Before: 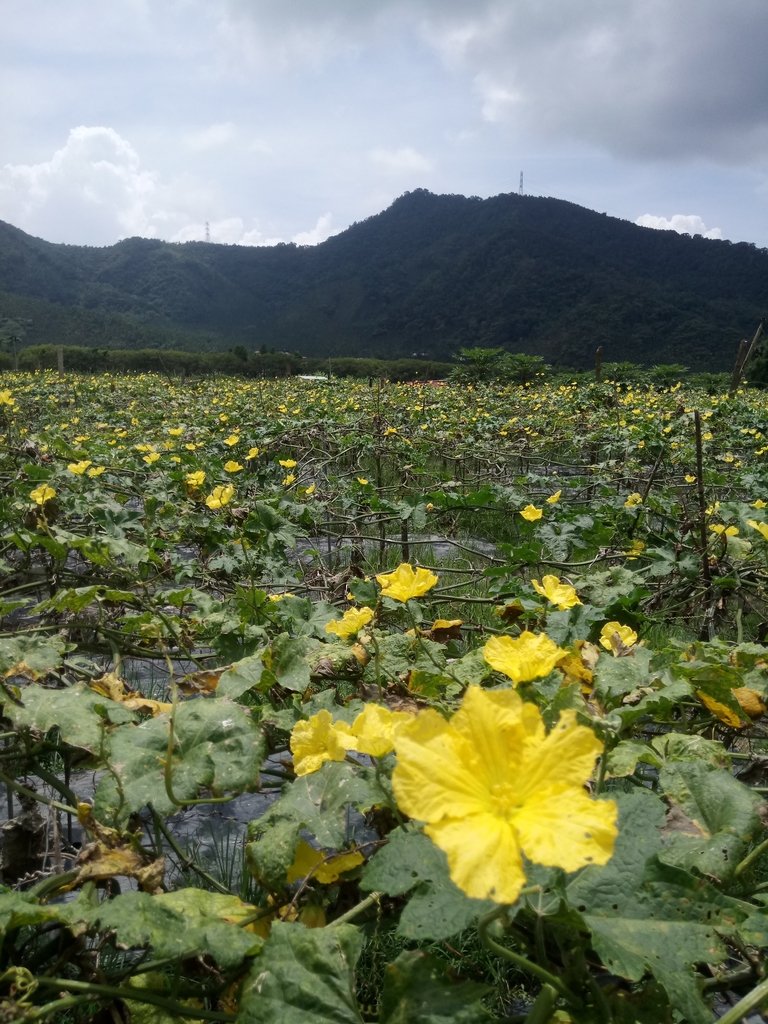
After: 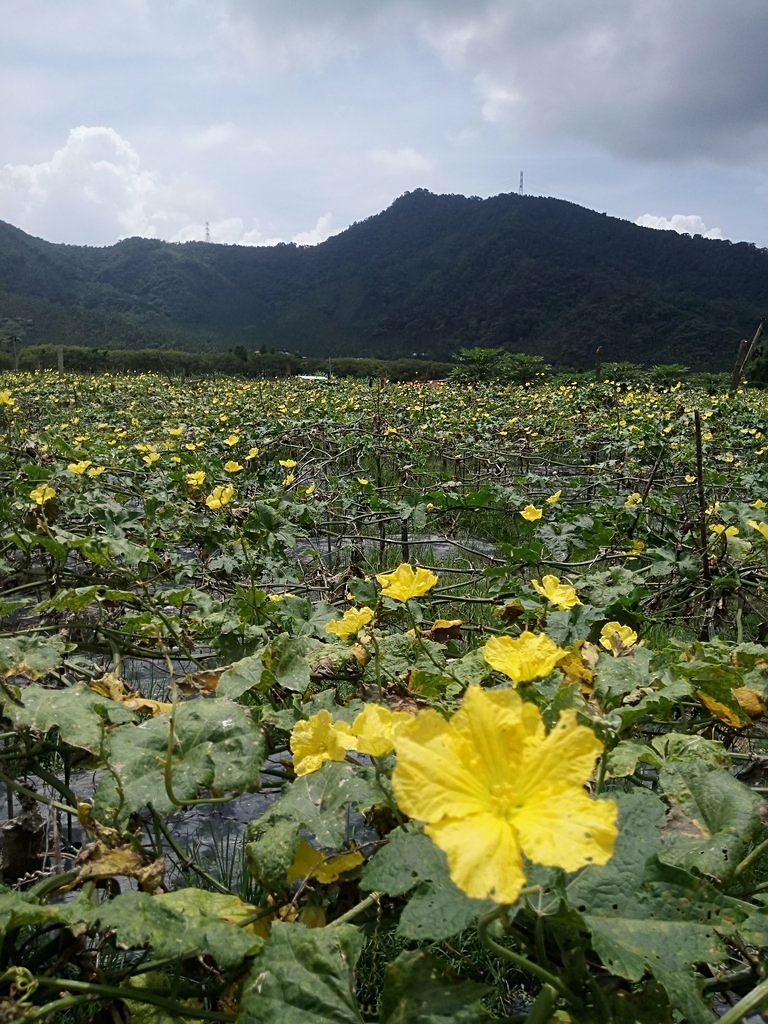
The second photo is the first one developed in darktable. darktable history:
exposure: exposure -0.112 EV, compensate exposure bias true, compensate highlight preservation false
sharpen: on, module defaults
